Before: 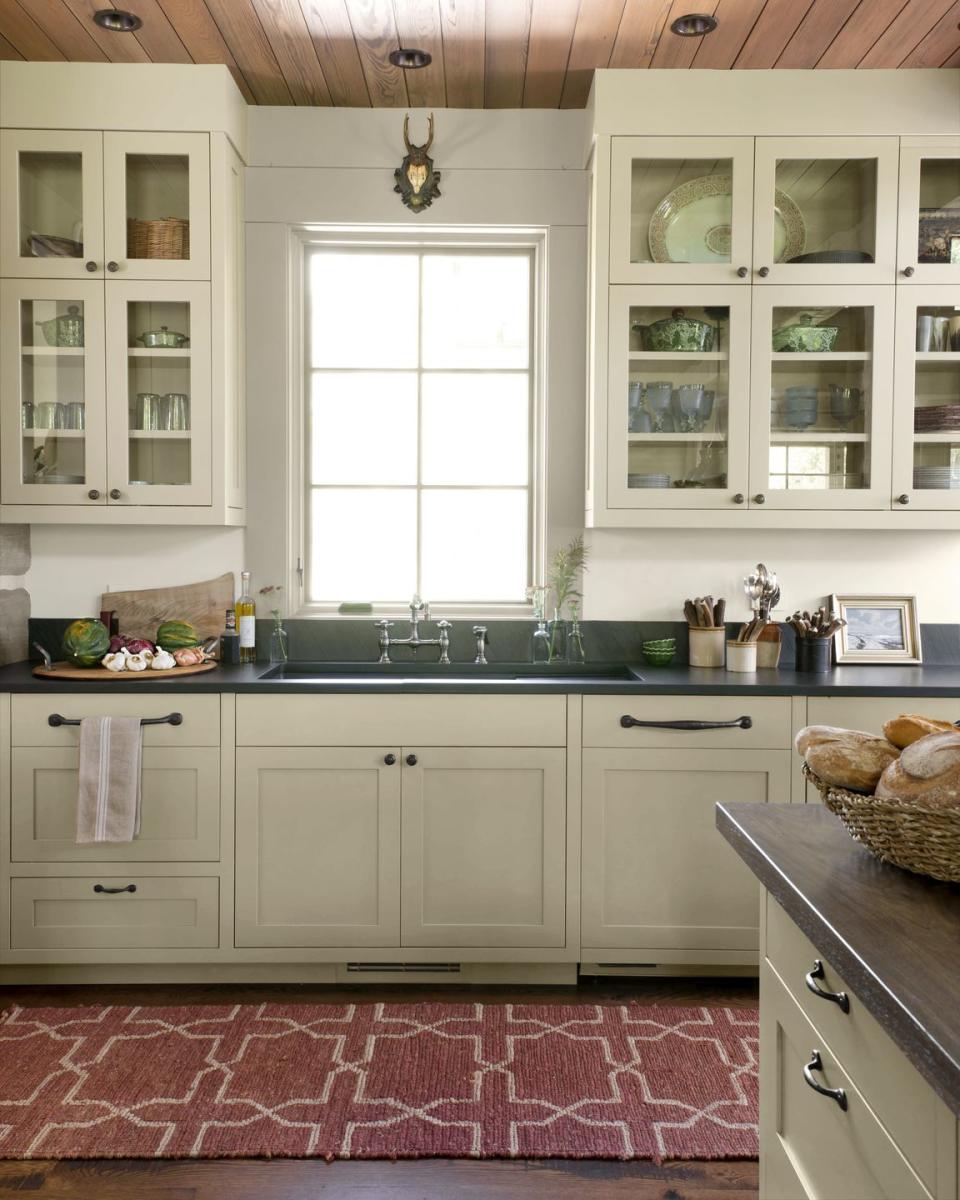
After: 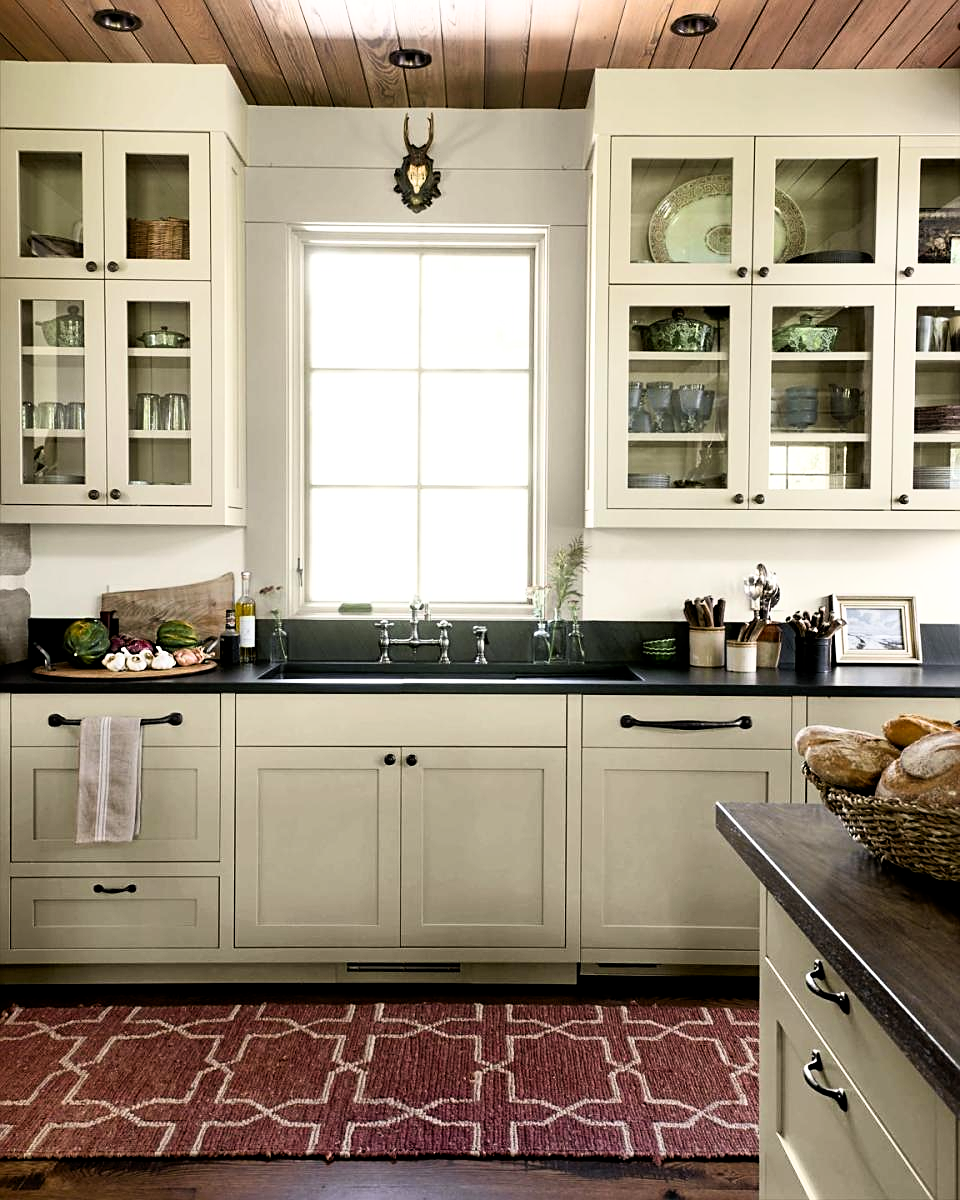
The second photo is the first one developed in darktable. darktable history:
shadows and highlights: shadows 42.83, highlights 7.7
contrast brightness saturation: contrast 0.126, brightness -0.056, saturation 0.16
sharpen: on, module defaults
filmic rgb: black relative exposure -5.47 EV, white relative exposure 2.52 EV, target black luminance 0%, hardness 4.51, latitude 66.85%, contrast 1.463, shadows ↔ highlights balance -3.8%
